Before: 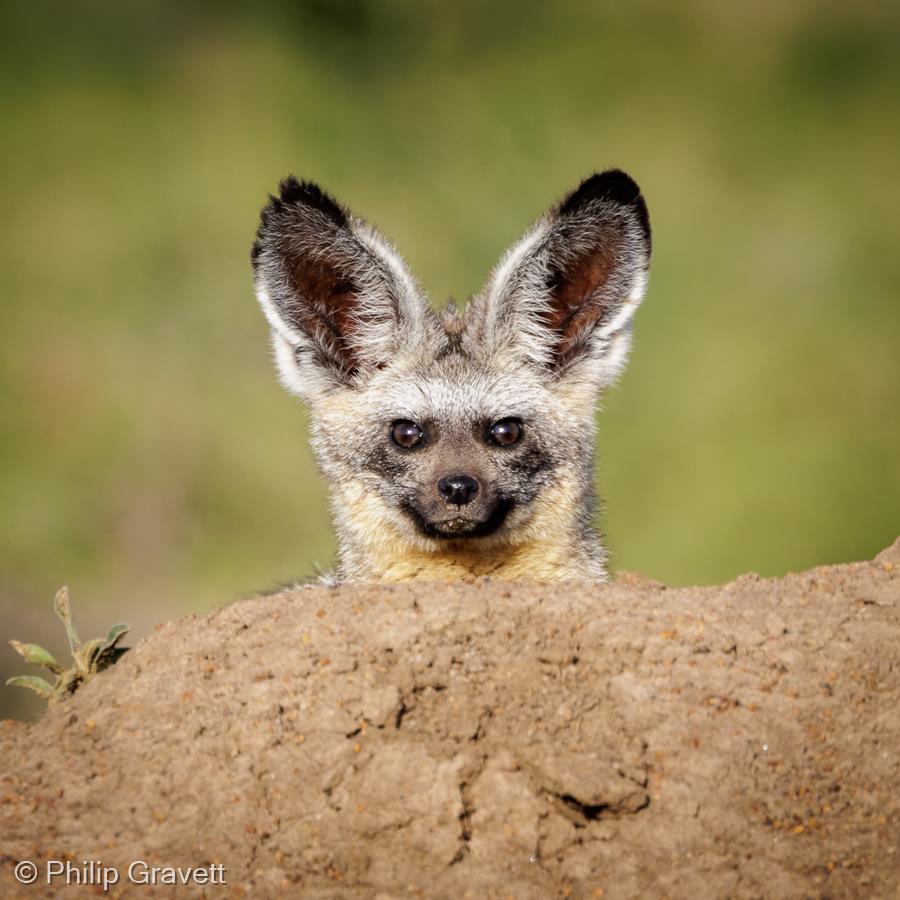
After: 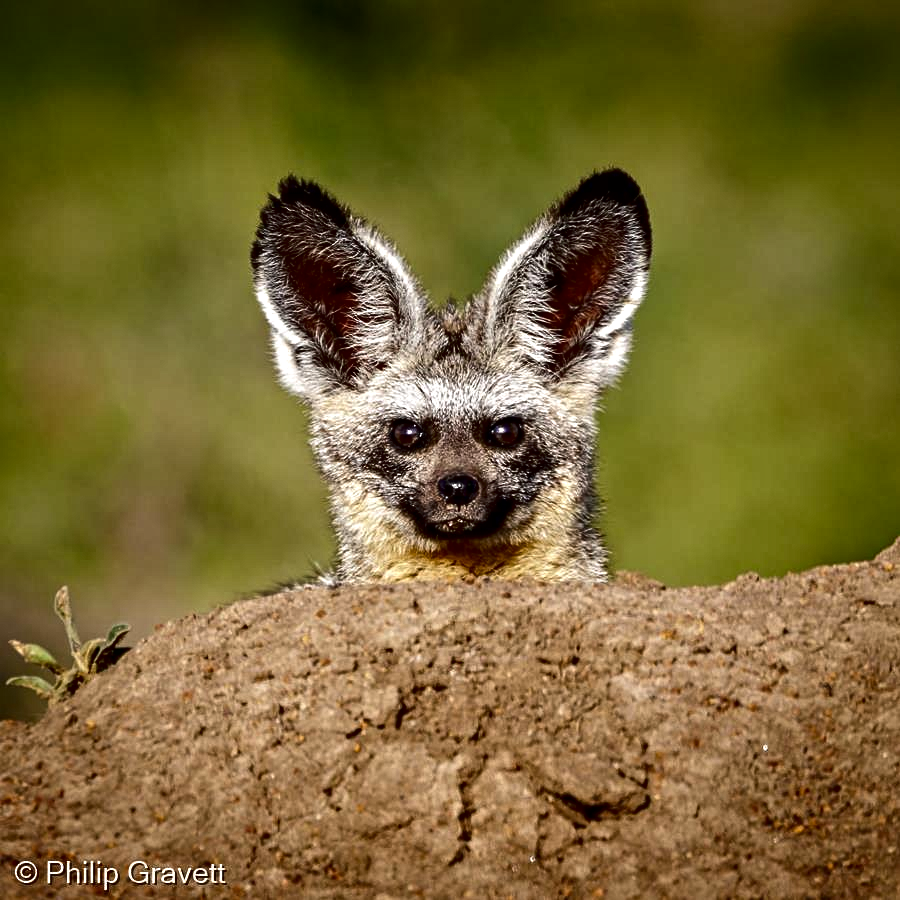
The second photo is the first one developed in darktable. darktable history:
contrast brightness saturation: contrast 0.098, brightness -0.265, saturation 0.148
contrast equalizer: octaves 7, y [[0.5, 0.542, 0.583, 0.625, 0.667, 0.708], [0.5 ×6], [0.5 ×6], [0 ×6], [0 ×6]]
